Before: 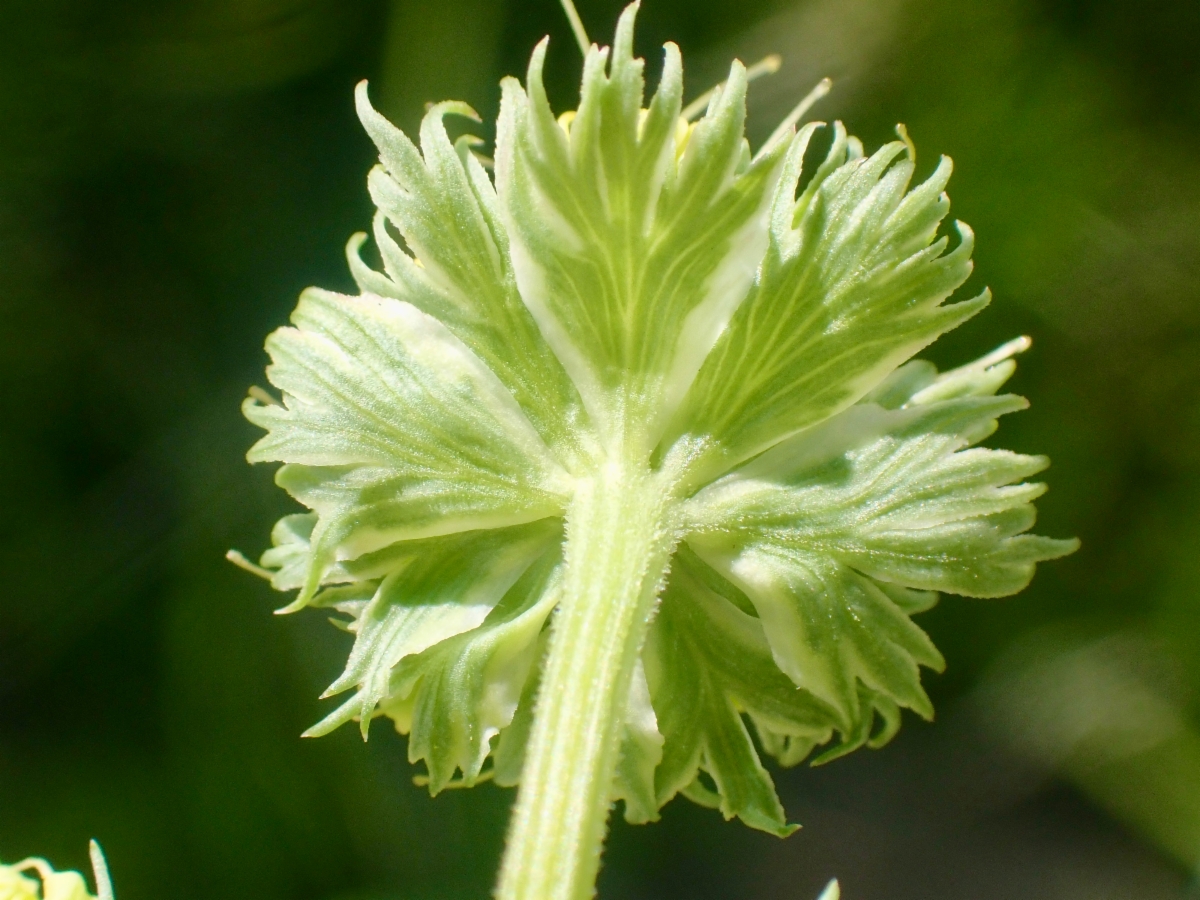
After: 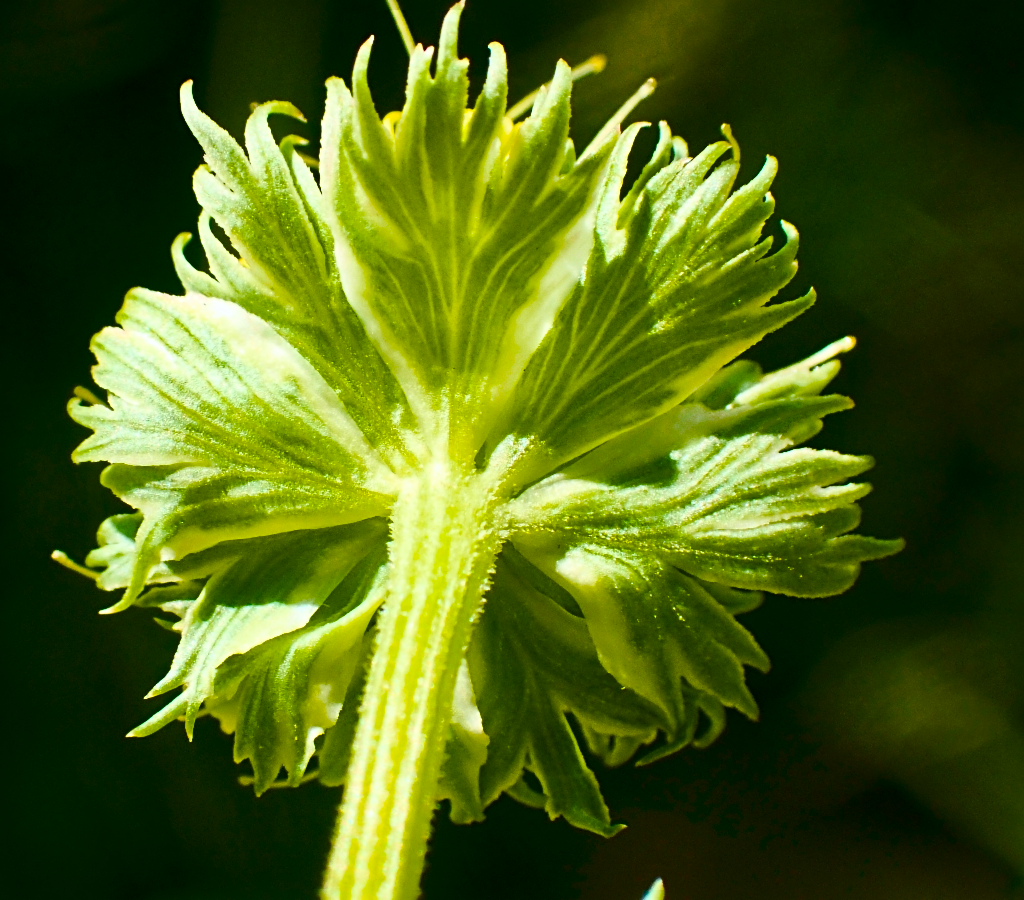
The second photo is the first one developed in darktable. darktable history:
color balance rgb: linear chroma grading › shadows 10.028%, linear chroma grading › highlights 11.083%, linear chroma grading › global chroma 14.88%, linear chroma grading › mid-tones 14.619%, perceptual saturation grading › global saturation 36.911%, perceptual saturation grading › shadows 35.197%, saturation formula JzAzBz (2021)
tone equalizer: mask exposure compensation -0.494 EV
color correction: highlights a* -0.099, highlights b* -5.92, shadows a* -0.138, shadows b* -0.081
crop and rotate: left 14.608%
contrast brightness saturation: contrast 0.297
sharpen: radius 3.99
